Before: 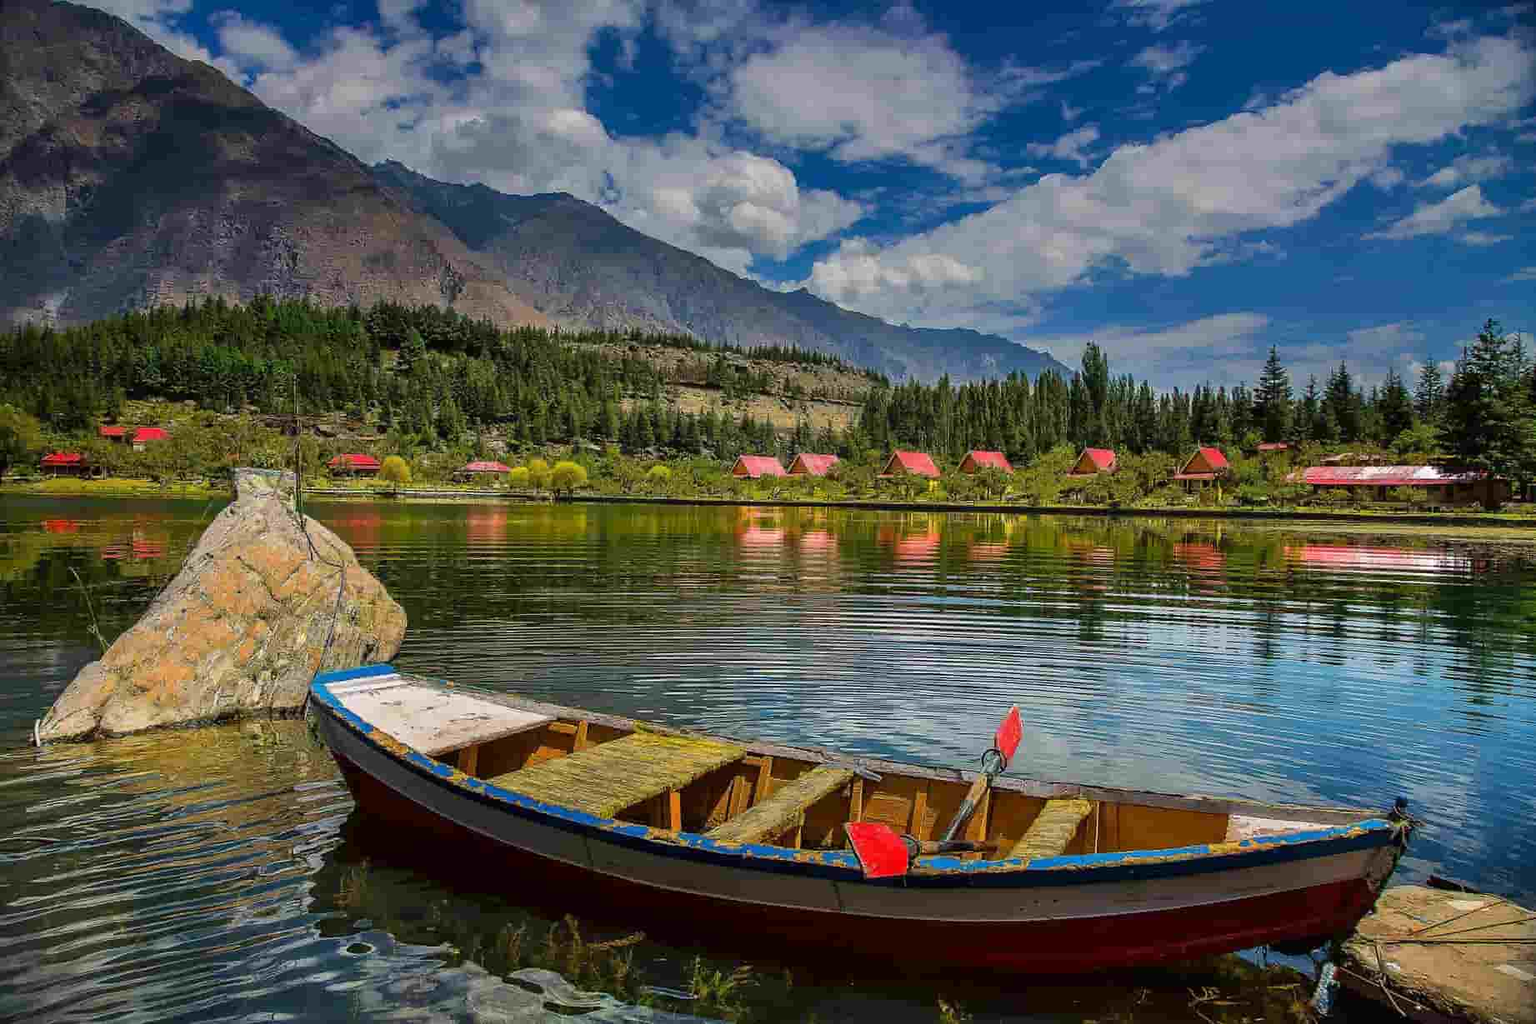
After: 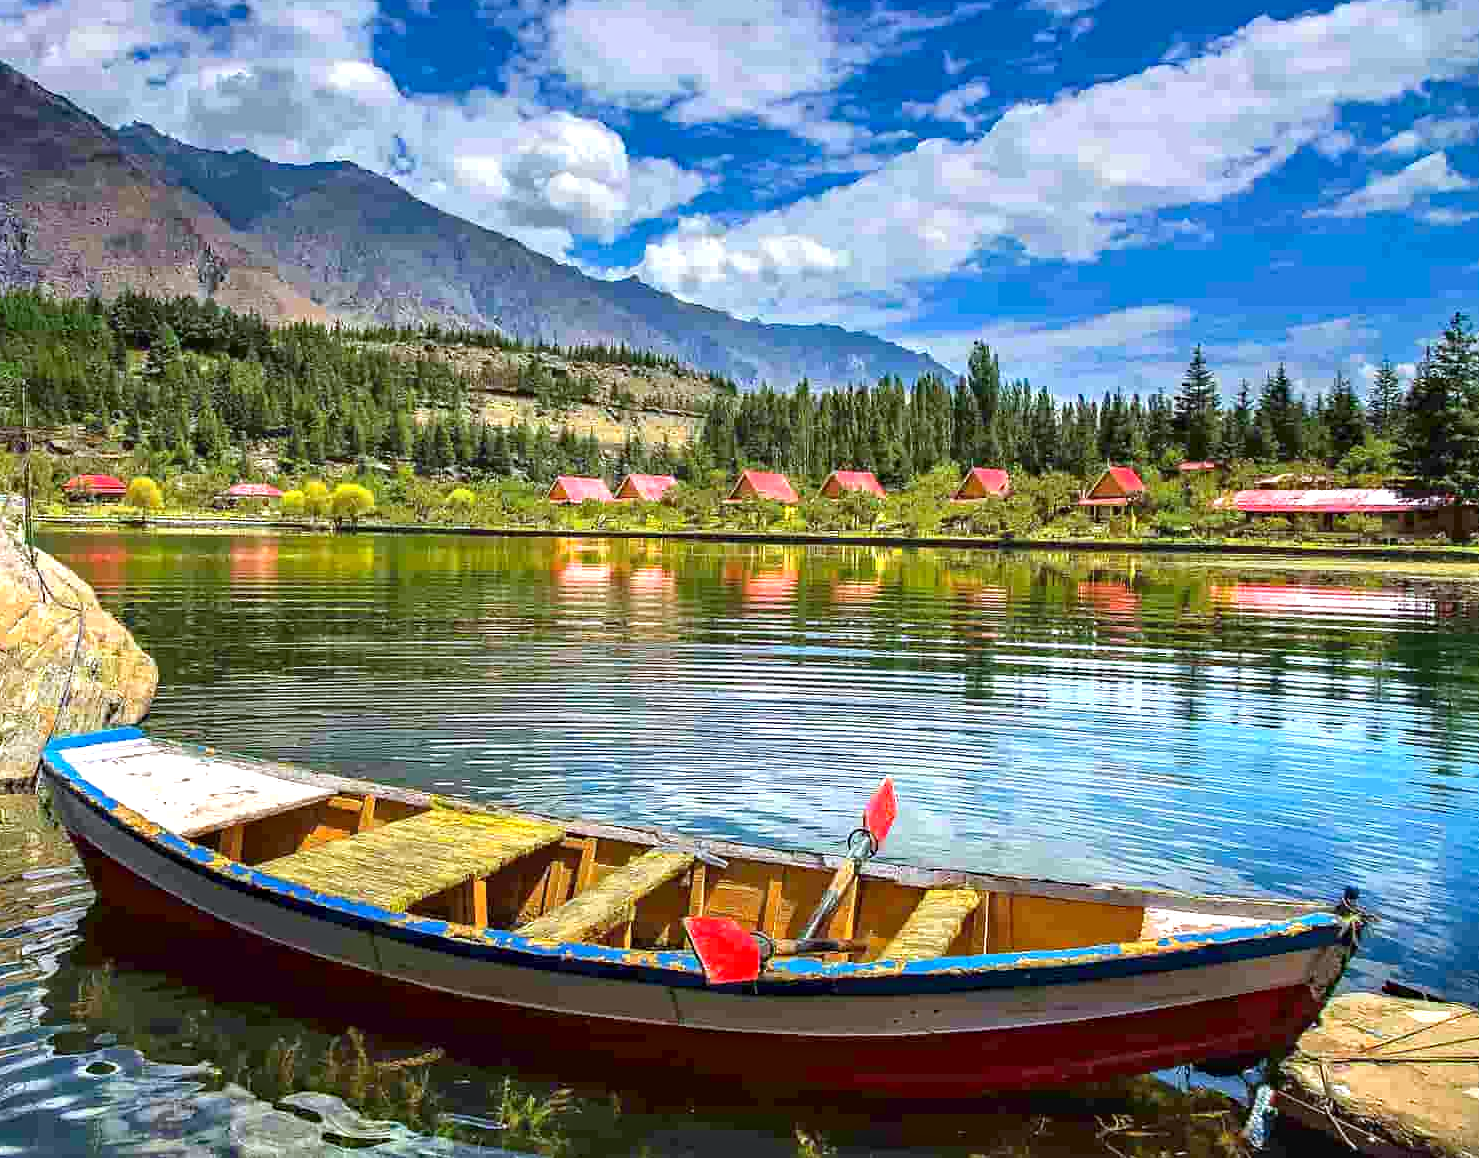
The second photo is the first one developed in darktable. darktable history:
haze removal: compatibility mode true, adaptive false
exposure: exposure 1.2 EV, compensate highlight preservation false
crop and rotate: left 17.959%, top 5.771%, right 1.742%
white balance: red 0.967, blue 1.049
